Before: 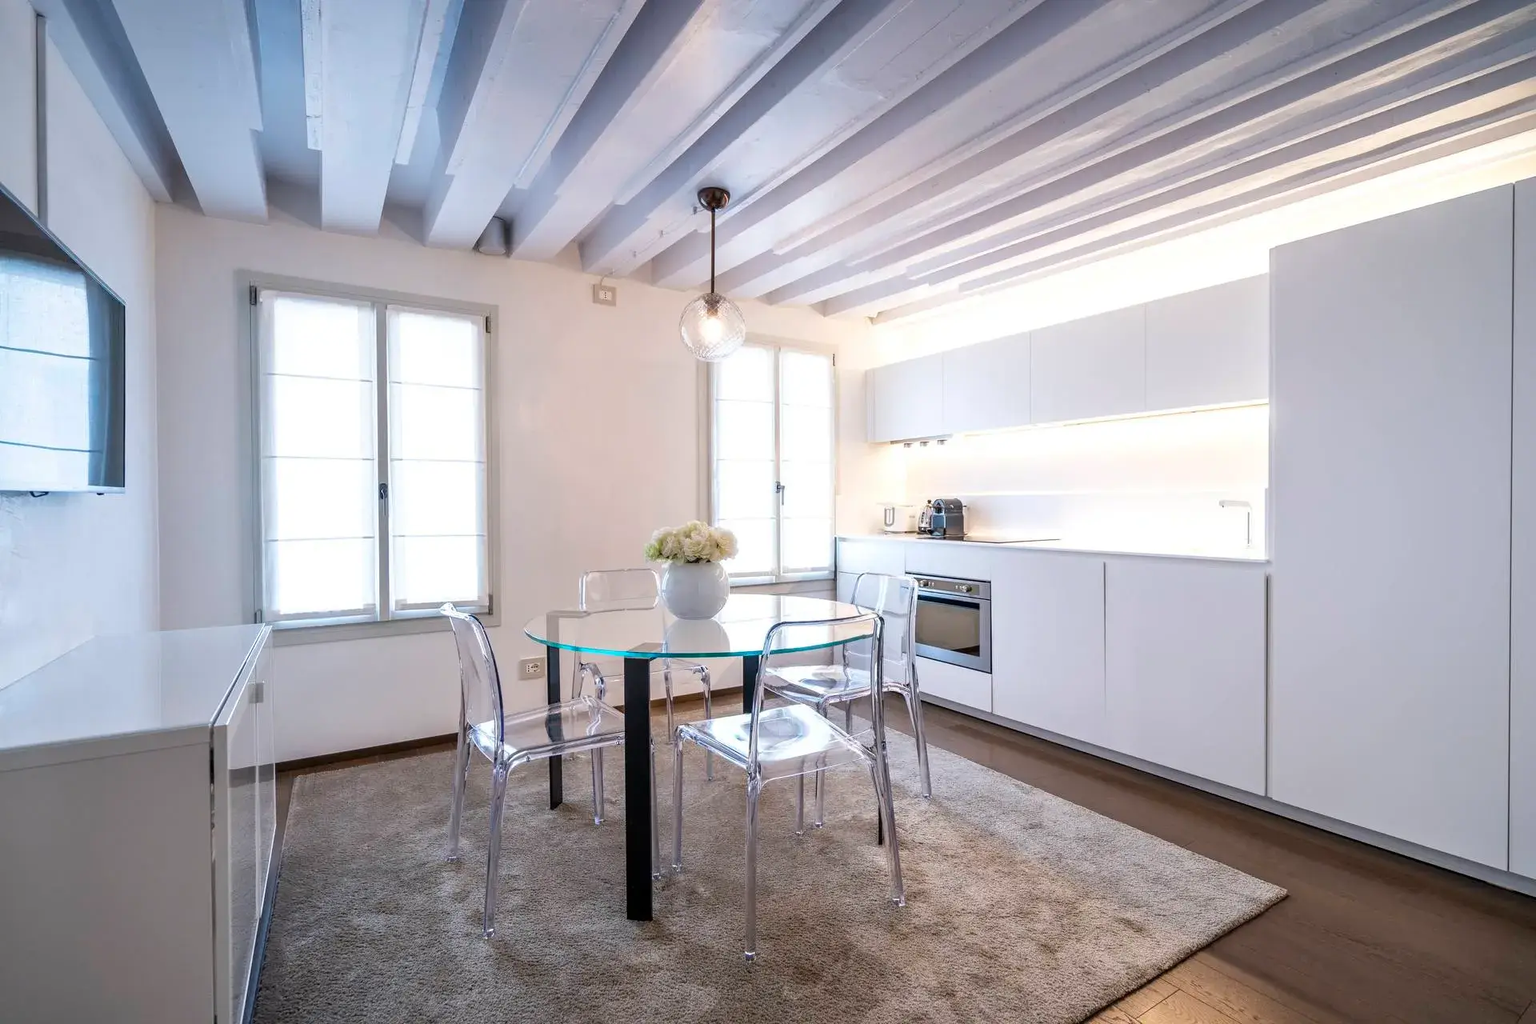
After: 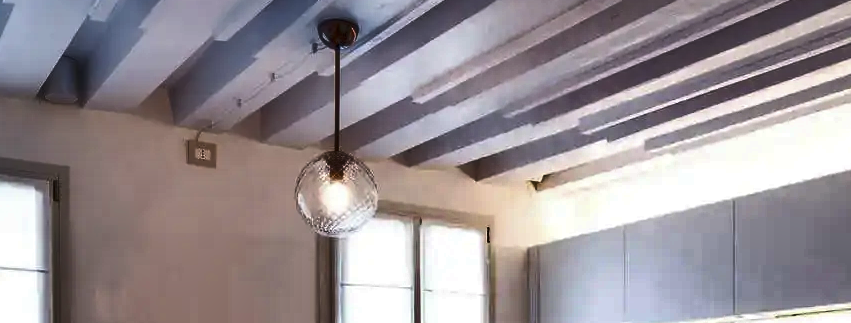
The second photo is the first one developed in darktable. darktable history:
crop: left 28.906%, top 16.852%, right 26.744%, bottom 57.856%
contrast brightness saturation: brightness 0.146
shadows and highlights: shadows 18.41, highlights -83.22, soften with gaussian
